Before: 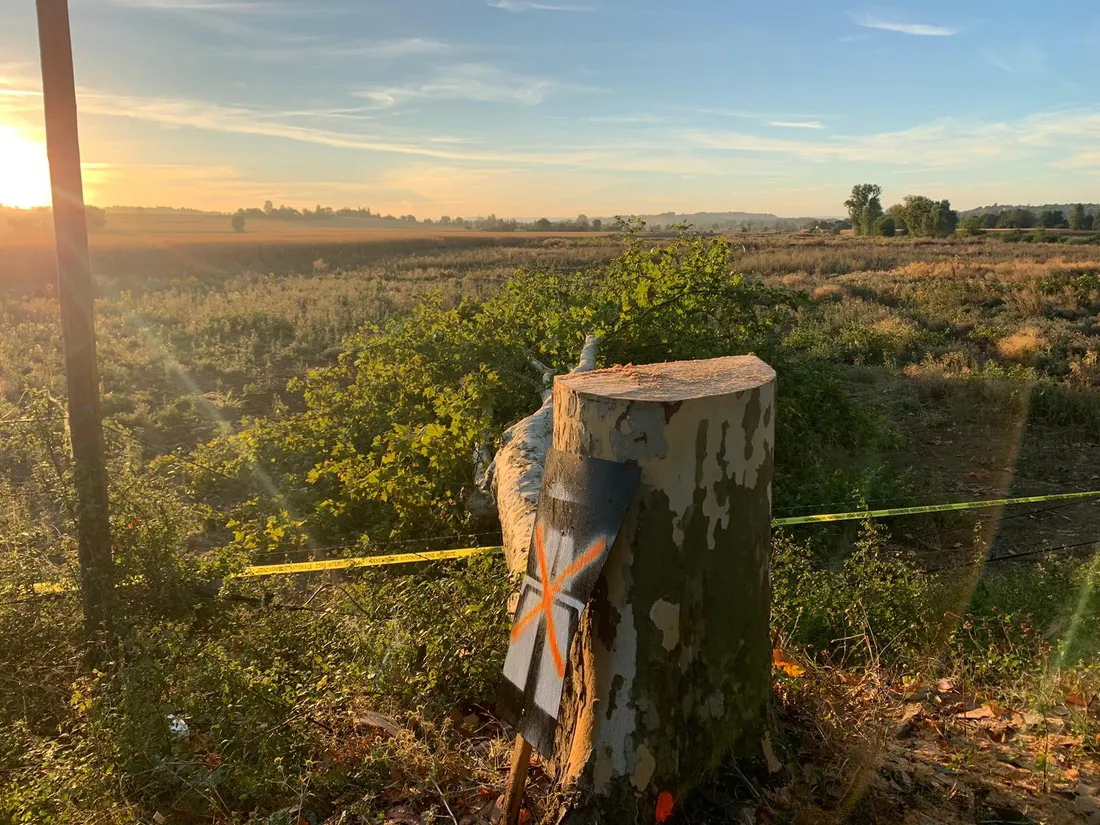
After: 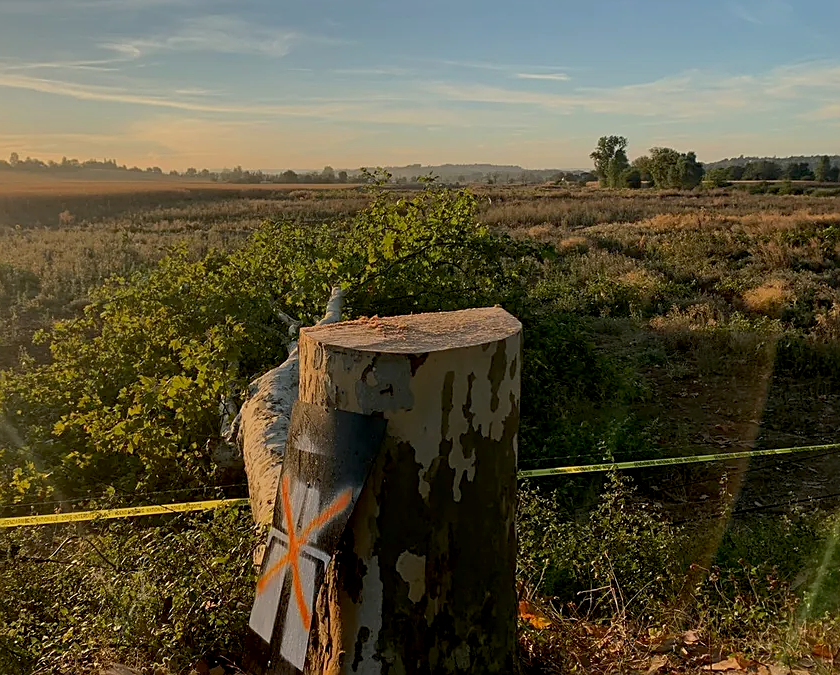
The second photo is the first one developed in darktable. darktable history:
crop: left 23.095%, top 5.827%, bottom 11.854%
exposure: black level correction 0.009, exposure -0.637 EV, compensate highlight preservation false
sharpen: on, module defaults
